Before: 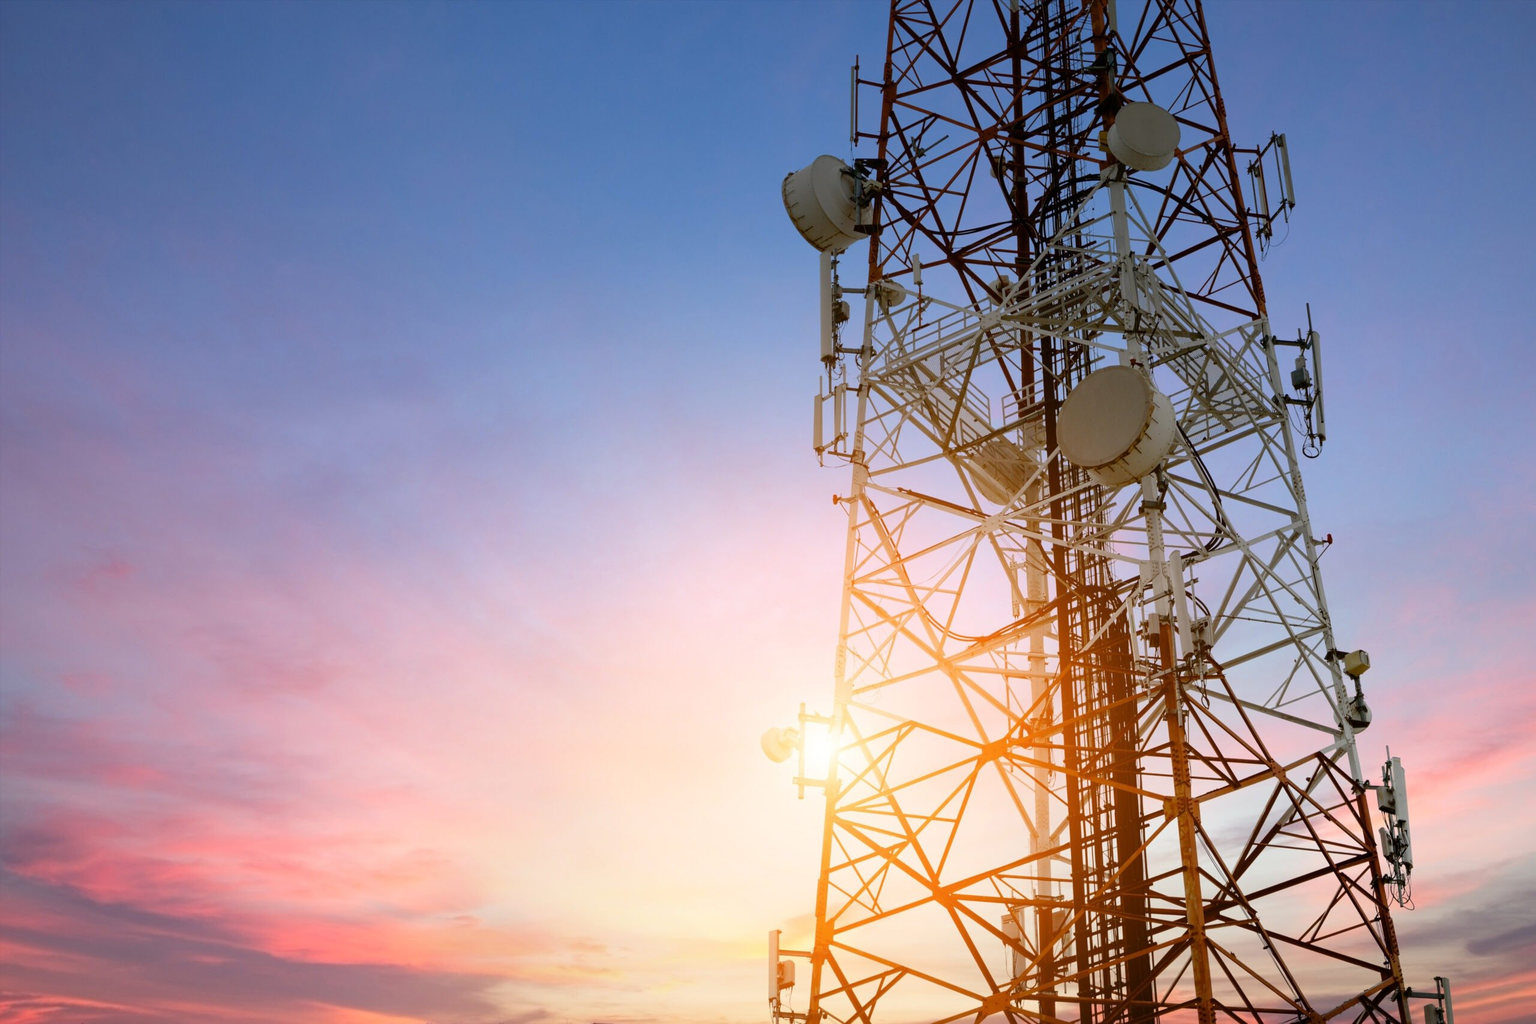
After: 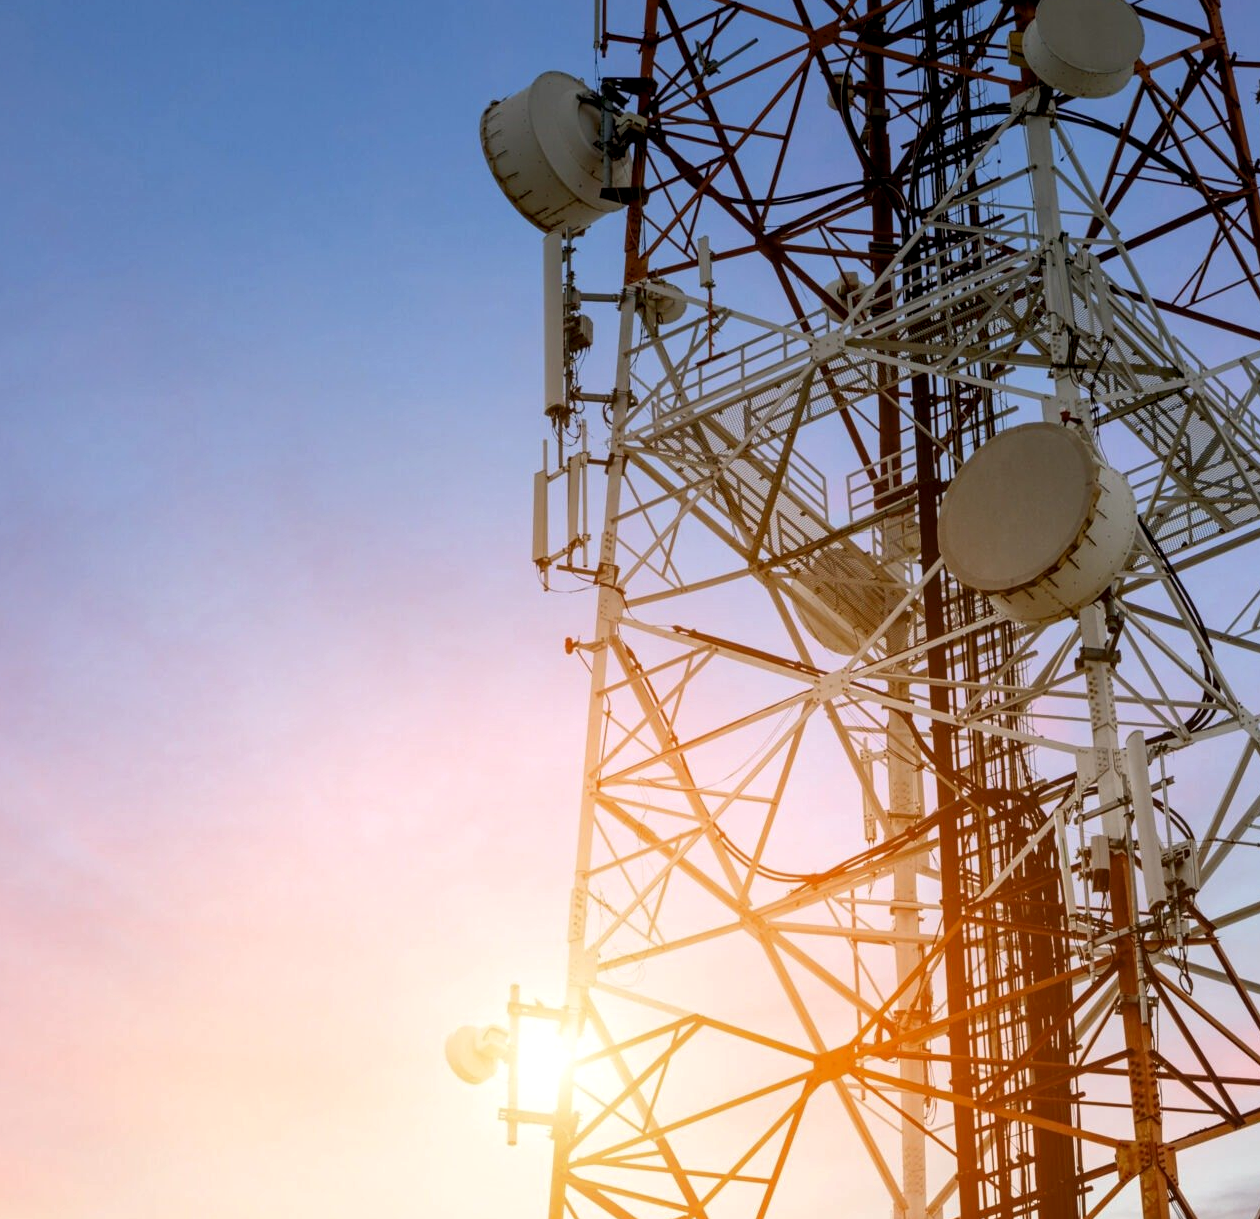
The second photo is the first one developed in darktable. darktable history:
local contrast: detail 130%
crop: left 32.183%, top 10.996%, right 18.565%, bottom 17.536%
tone equalizer: edges refinement/feathering 500, mask exposure compensation -1.57 EV, preserve details no
